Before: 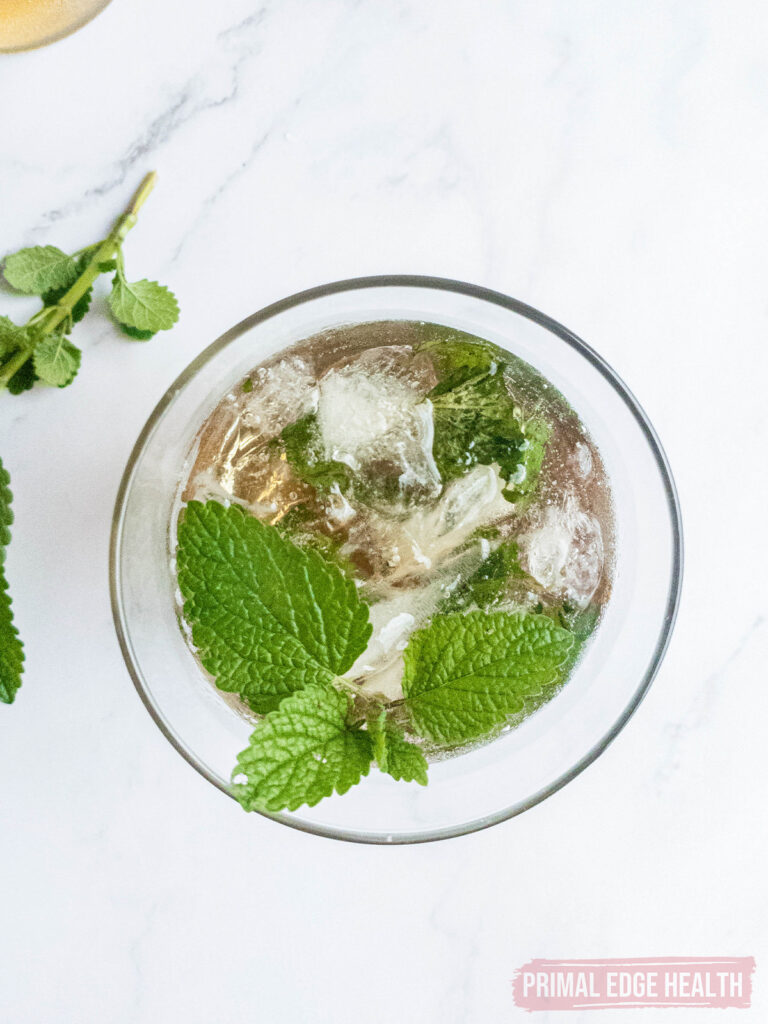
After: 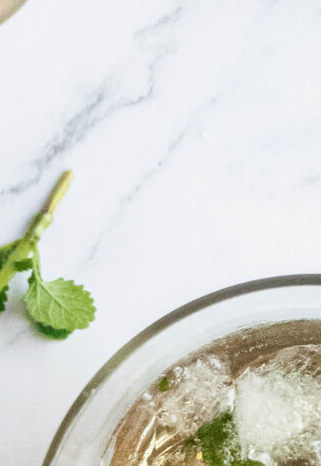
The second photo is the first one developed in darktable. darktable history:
exposure: compensate highlight preservation false
levels: levels [0, 0.51, 1]
crop and rotate: left 10.939%, top 0.118%, right 47.239%, bottom 54.367%
